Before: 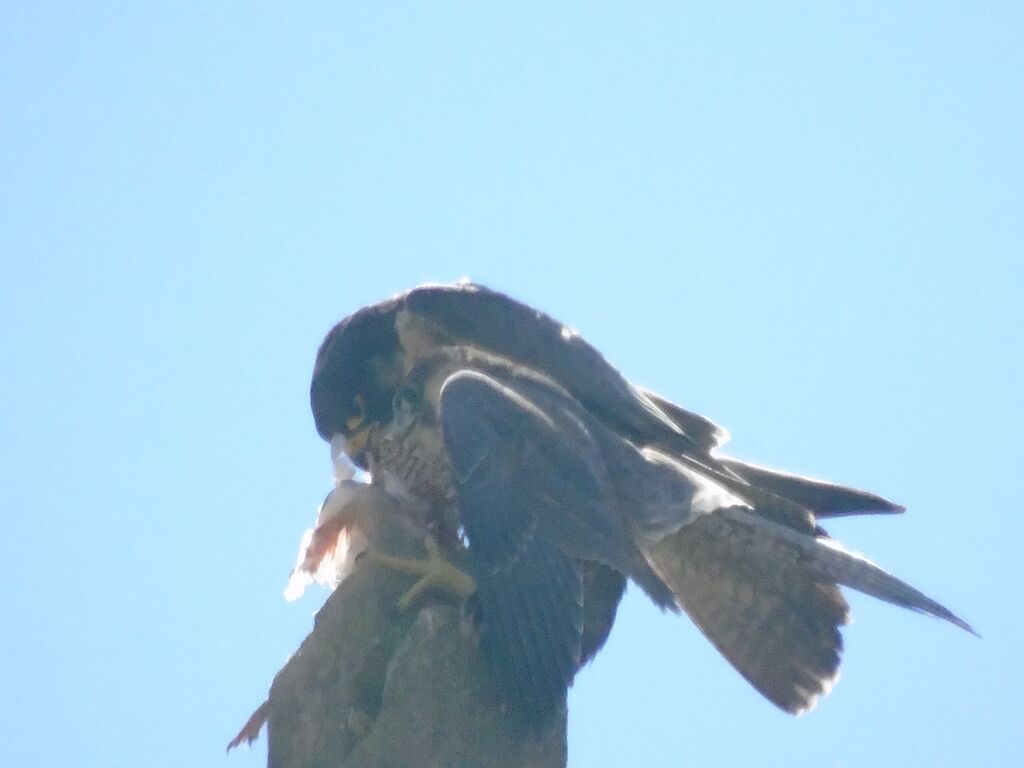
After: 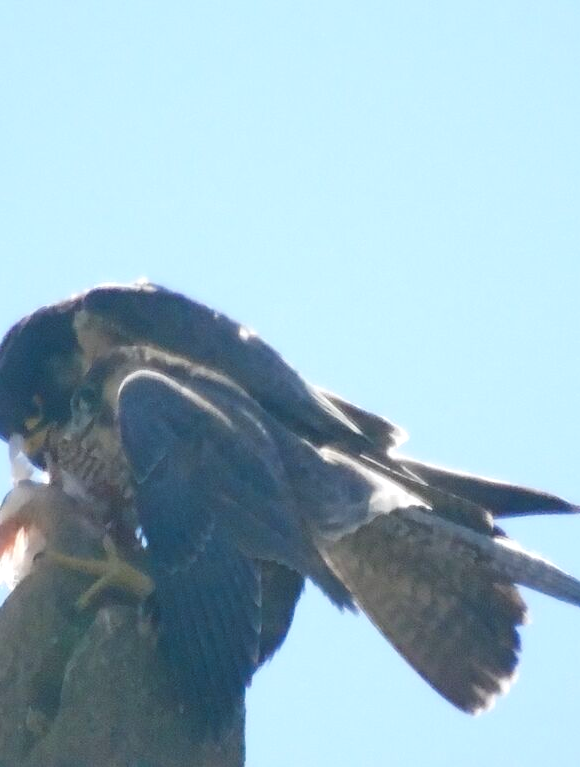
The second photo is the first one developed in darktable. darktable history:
tone curve: curves: ch0 [(0, 0) (0.003, 0.012) (0.011, 0.015) (0.025, 0.02) (0.044, 0.032) (0.069, 0.044) (0.1, 0.063) (0.136, 0.085) (0.177, 0.121) (0.224, 0.159) (0.277, 0.207) (0.335, 0.261) (0.399, 0.328) (0.468, 0.41) (0.543, 0.506) (0.623, 0.609) (0.709, 0.719) (0.801, 0.82) (0.898, 0.907) (1, 1)], preserve colors none
crop: left 31.458%, top 0%, right 11.876%
exposure: black level correction 0, exposure 1.1 EV, compensate exposure bias true, compensate highlight preservation false
